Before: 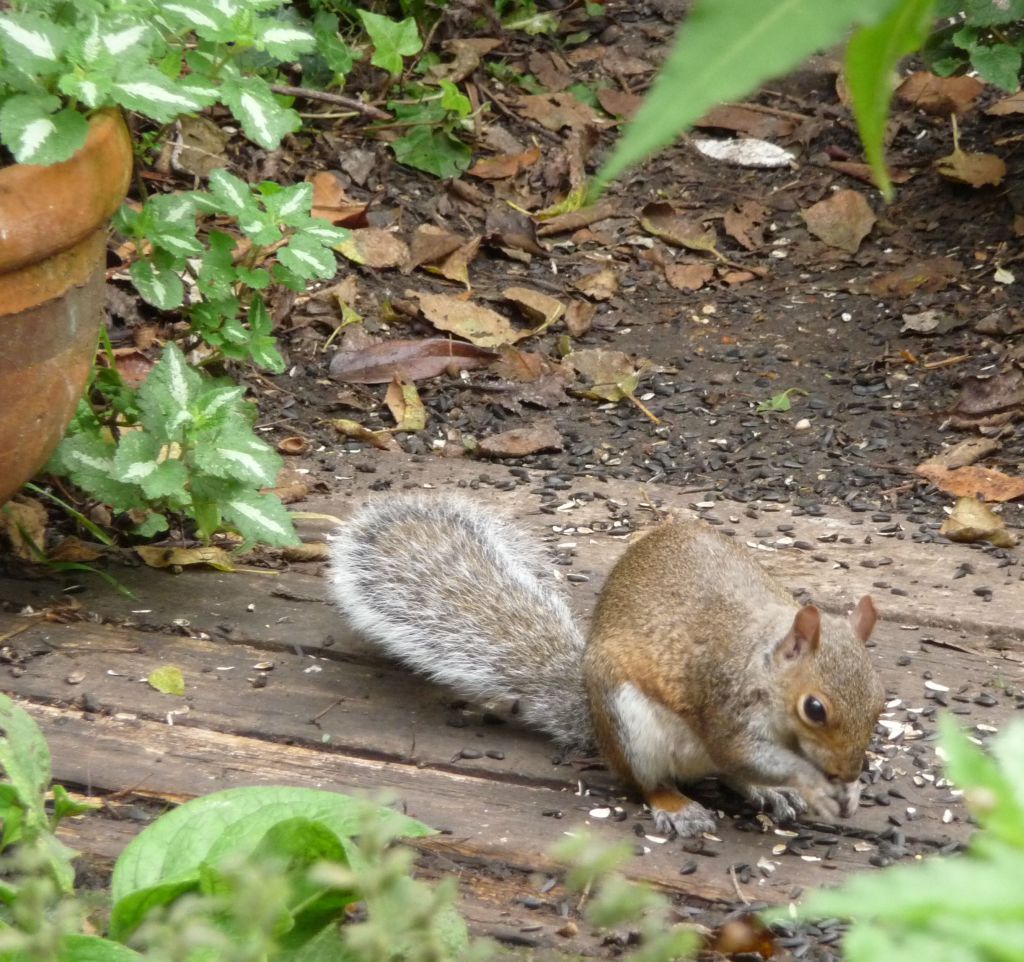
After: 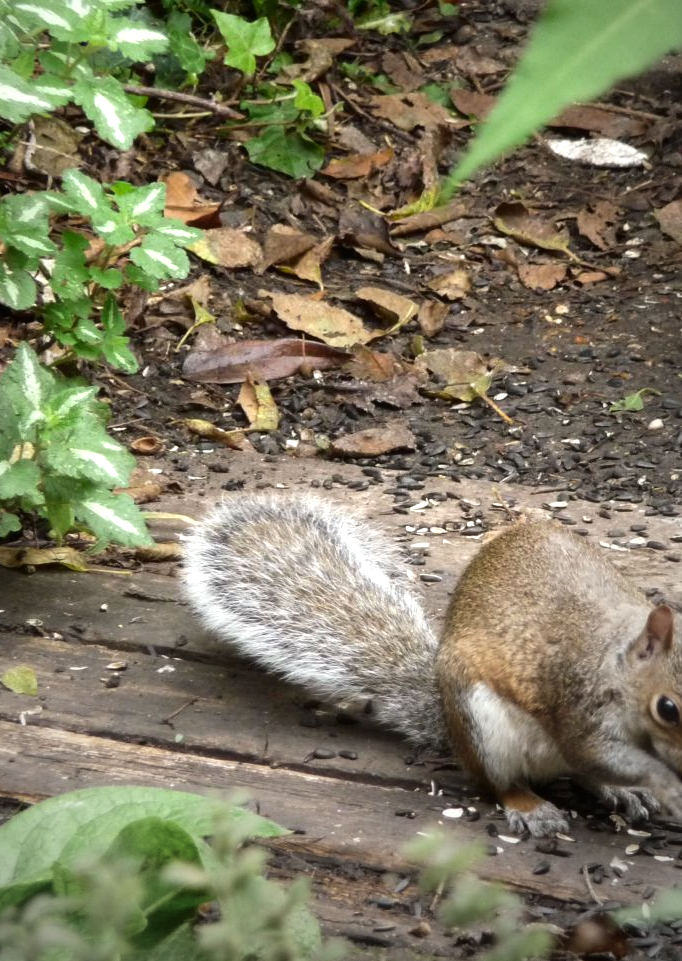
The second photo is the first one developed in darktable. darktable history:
vignetting: fall-off start 72.14%, fall-off radius 108.07%, brightness -0.713, saturation -0.488, center (-0.054, -0.359), width/height ratio 0.729
tone equalizer: -8 EV -0.417 EV, -7 EV -0.389 EV, -6 EV -0.333 EV, -5 EV -0.222 EV, -3 EV 0.222 EV, -2 EV 0.333 EV, -1 EV 0.389 EV, +0 EV 0.417 EV, edges refinement/feathering 500, mask exposure compensation -1.57 EV, preserve details no
contrast brightness saturation: contrast 0.03, brightness -0.04
crop and rotate: left 14.436%, right 18.898%
